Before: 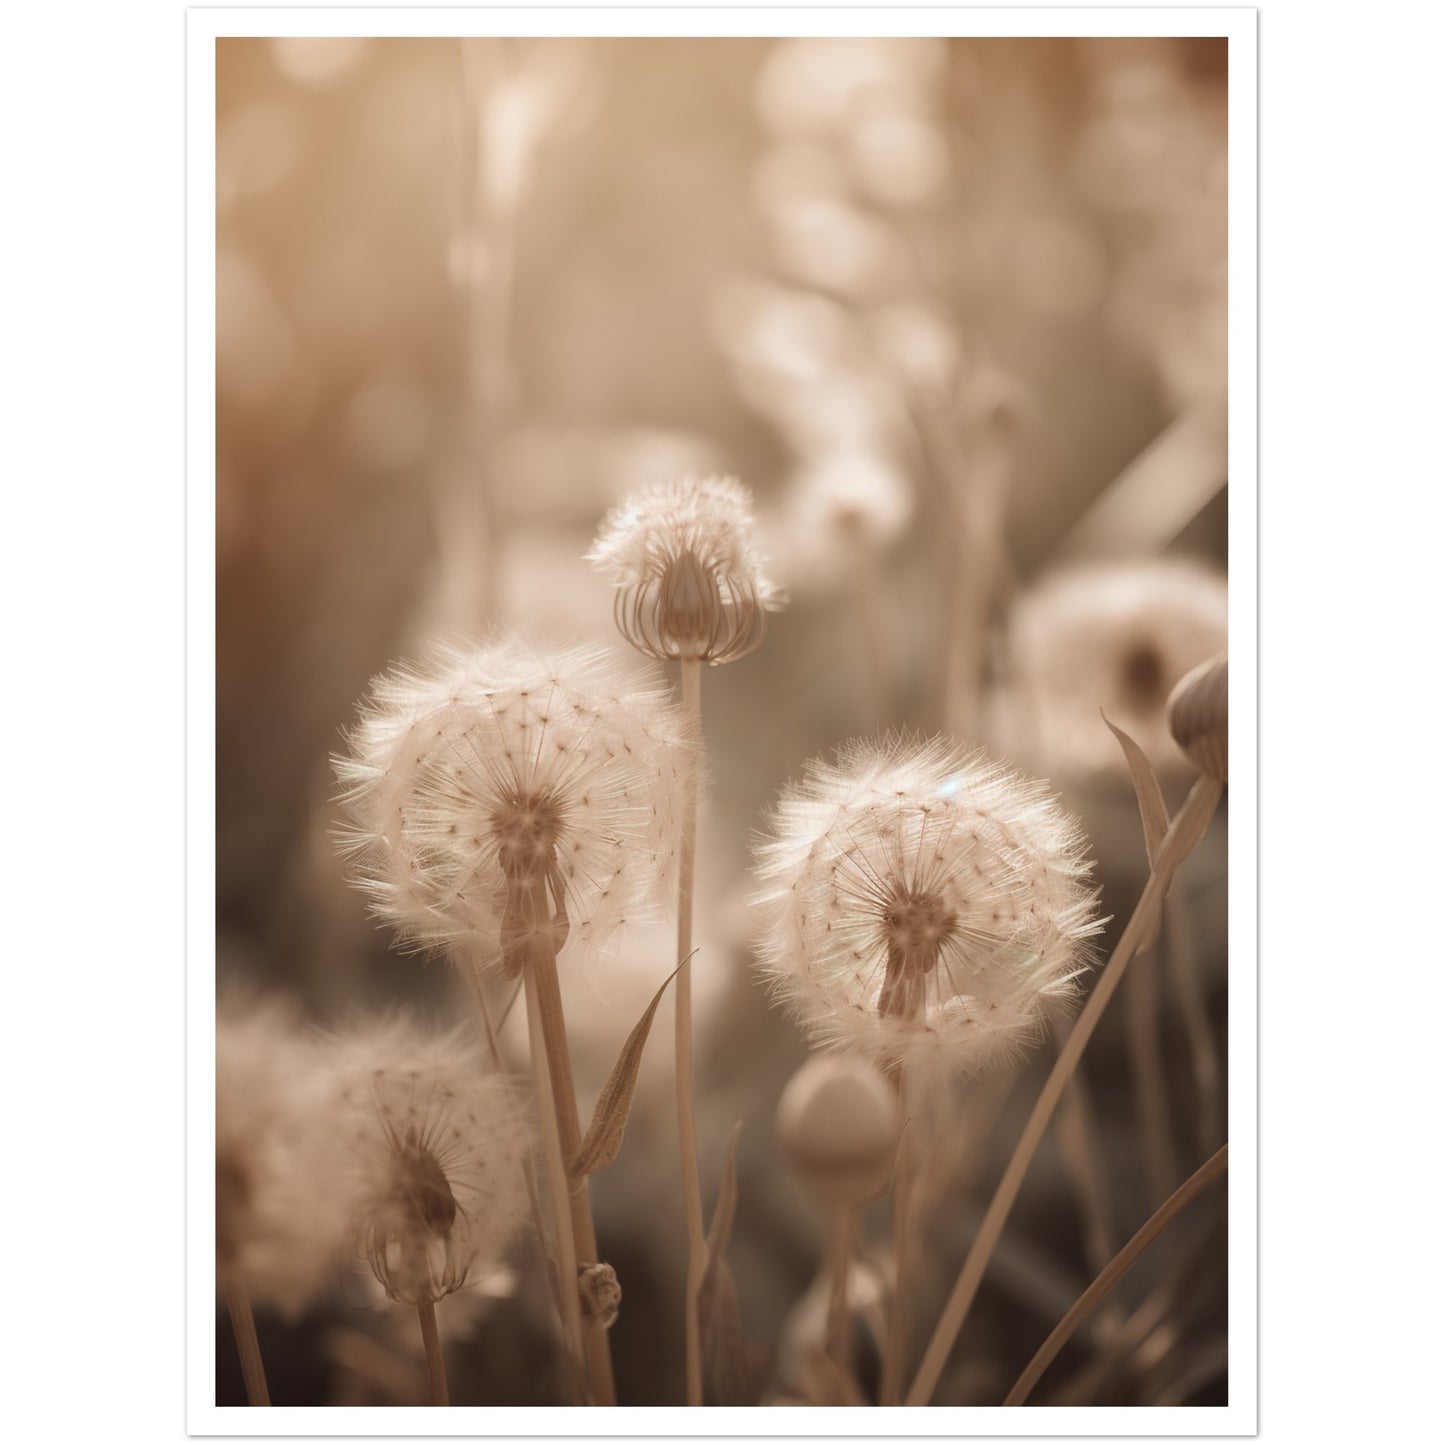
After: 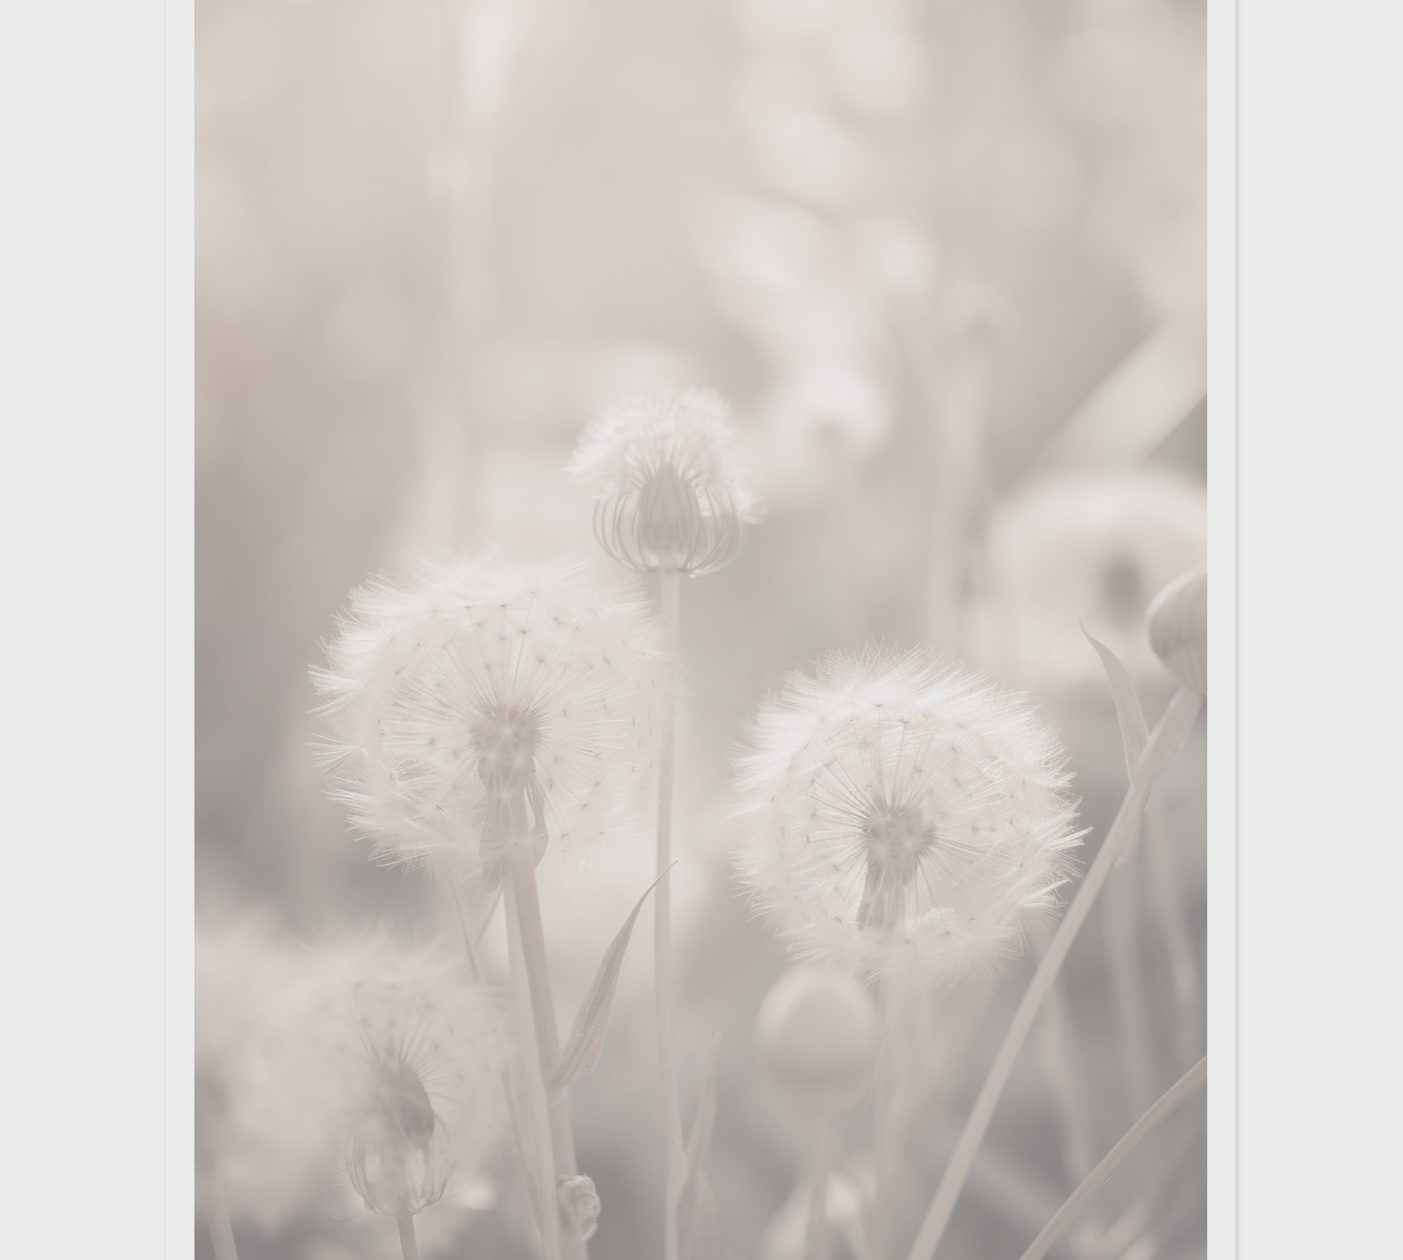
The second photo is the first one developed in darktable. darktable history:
contrast brightness saturation: contrast -0.32, brightness 0.75, saturation -0.78
crop: left 1.507%, top 6.147%, right 1.379%, bottom 6.637%
